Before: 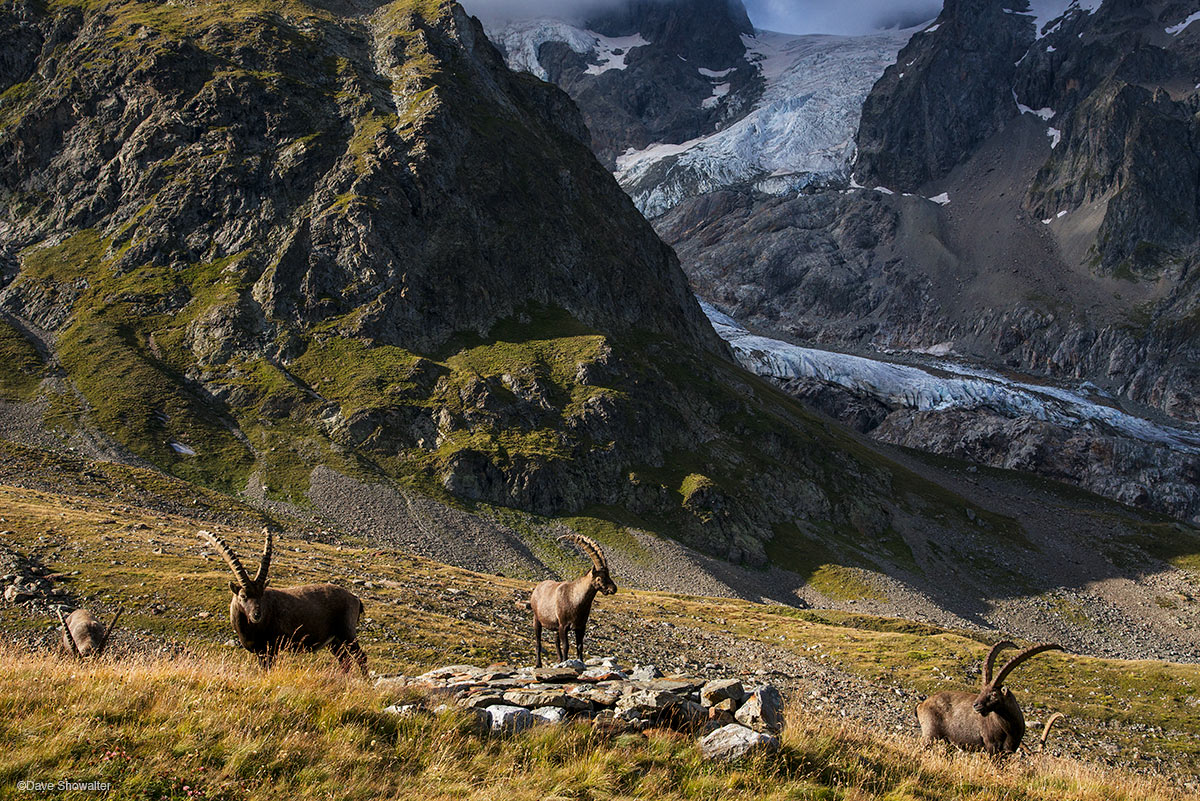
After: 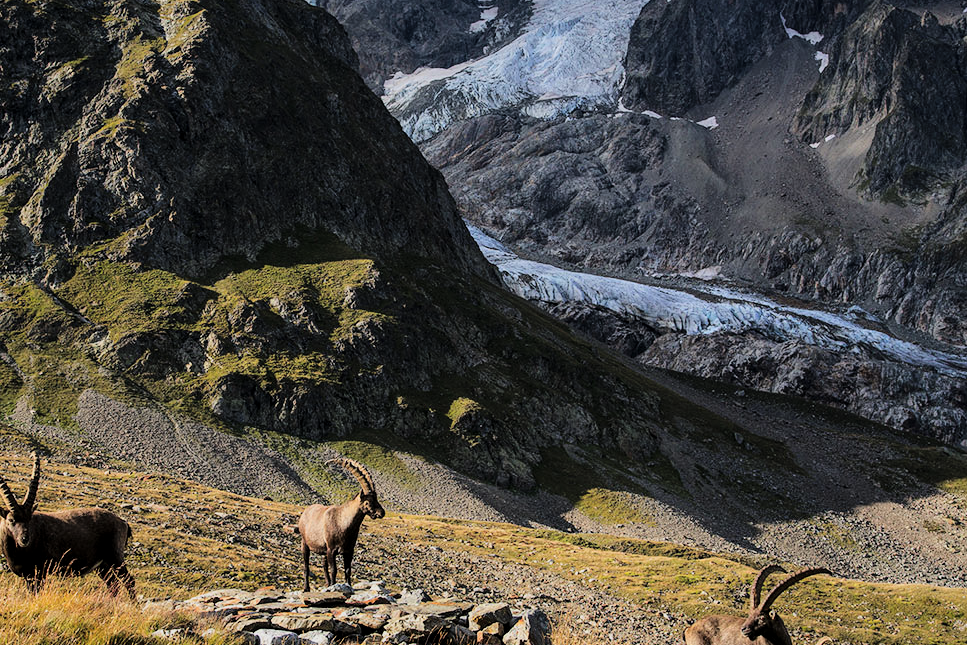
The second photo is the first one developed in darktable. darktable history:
crop: left 19.334%, top 9.562%, right 0.001%, bottom 9.793%
exposure: exposure -0.936 EV, compensate highlight preservation false
local contrast: highlights 104%, shadows 103%, detail 119%, midtone range 0.2
base curve: curves: ch0 [(0, 0) (0.008, 0.007) (0.022, 0.029) (0.048, 0.089) (0.092, 0.197) (0.191, 0.399) (0.275, 0.534) (0.357, 0.65) (0.477, 0.78) (0.542, 0.833) (0.799, 0.973) (1, 1)]
contrast brightness saturation: brightness 0.136
shadows and highlights: shadows -20.06, white point adjustment -1.84, highlights -34.74
